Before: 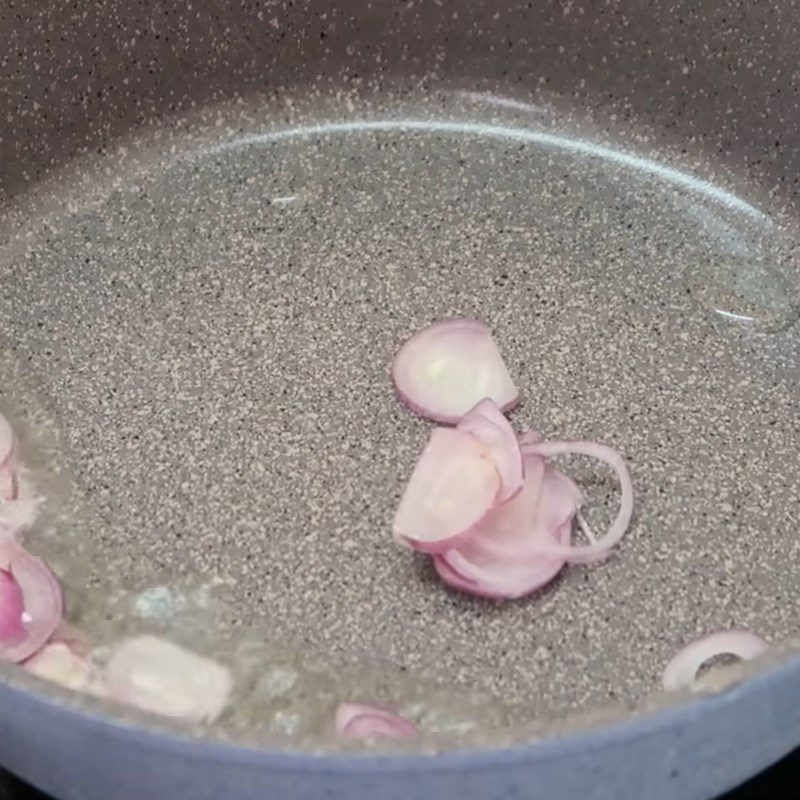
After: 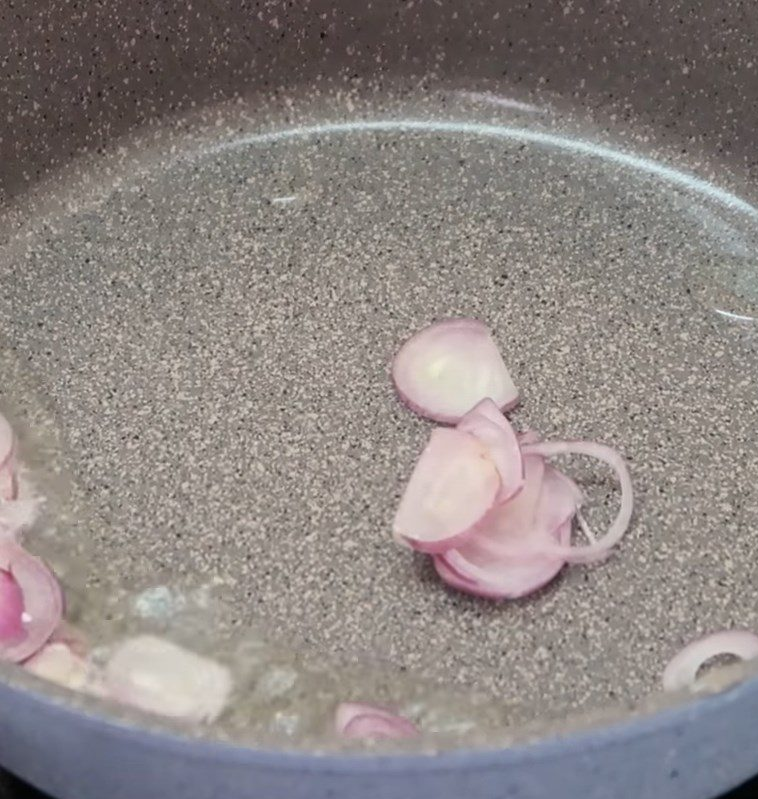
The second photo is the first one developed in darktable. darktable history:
crop and rotate: right 5.128%
